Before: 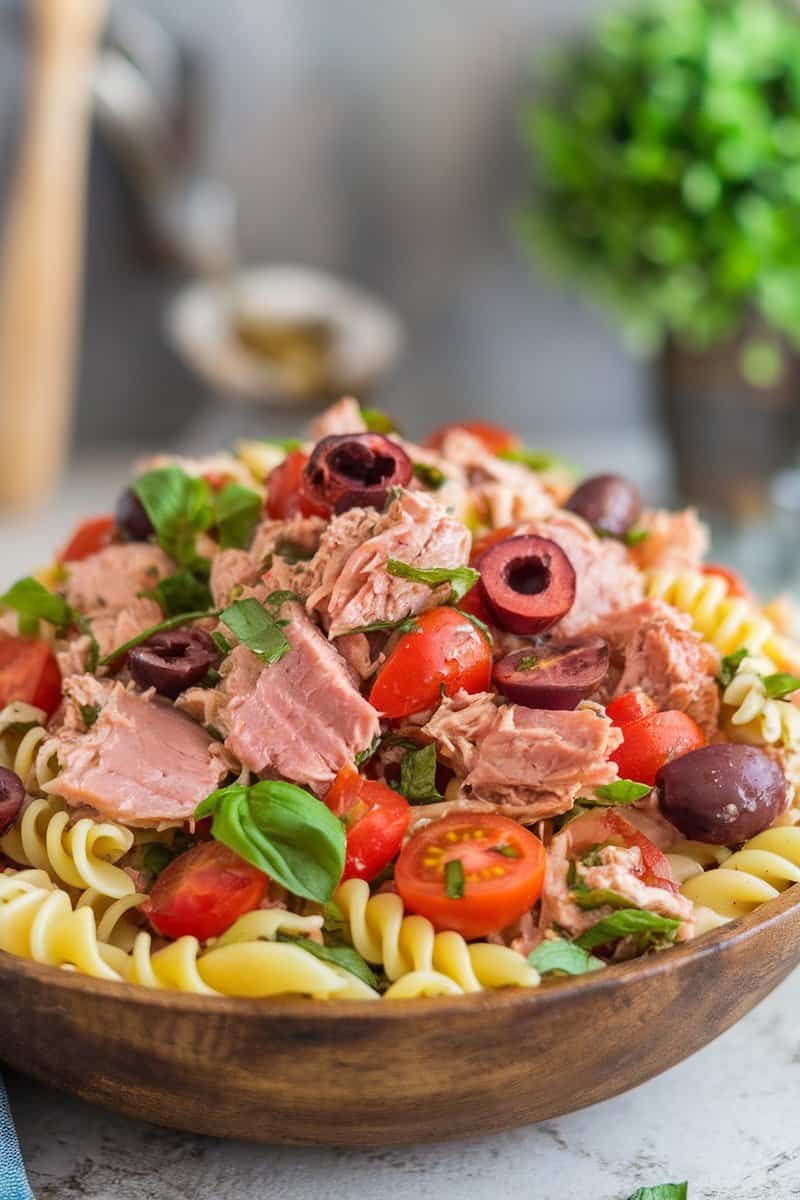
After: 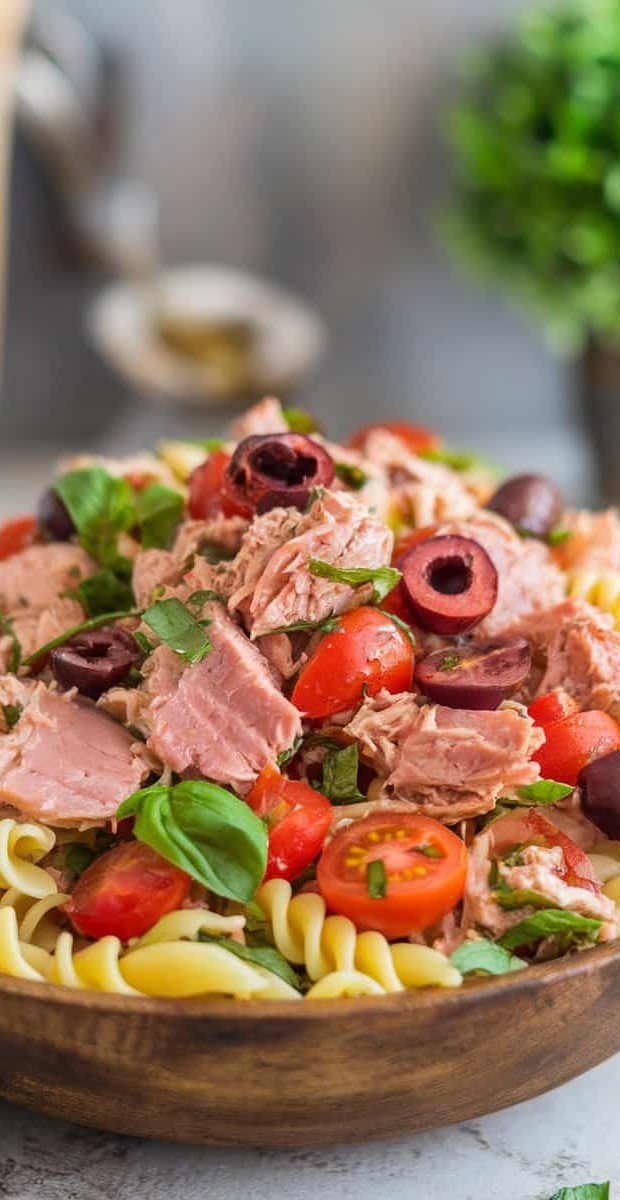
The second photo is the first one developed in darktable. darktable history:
crop: left 9.846%, right 12.62%
